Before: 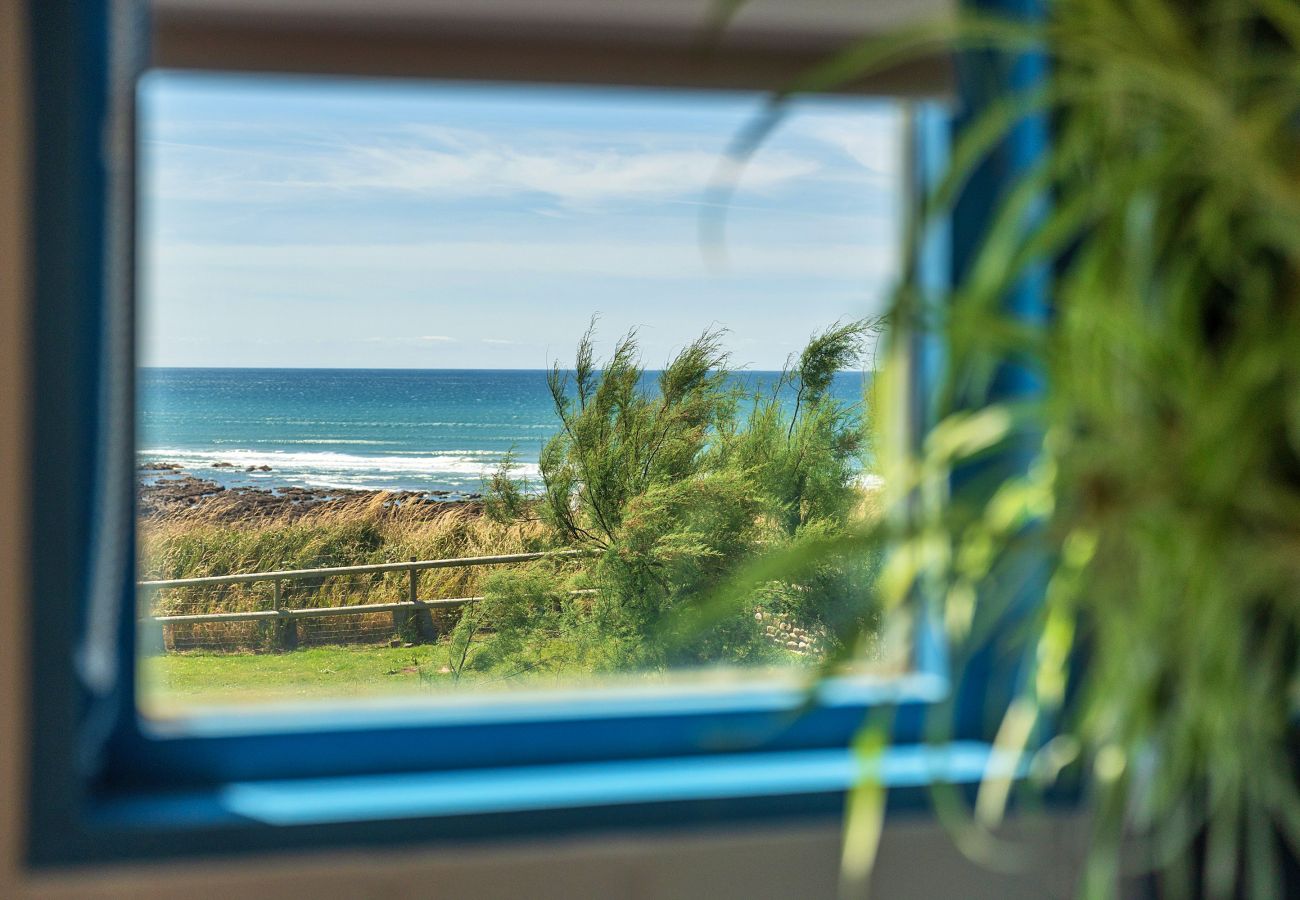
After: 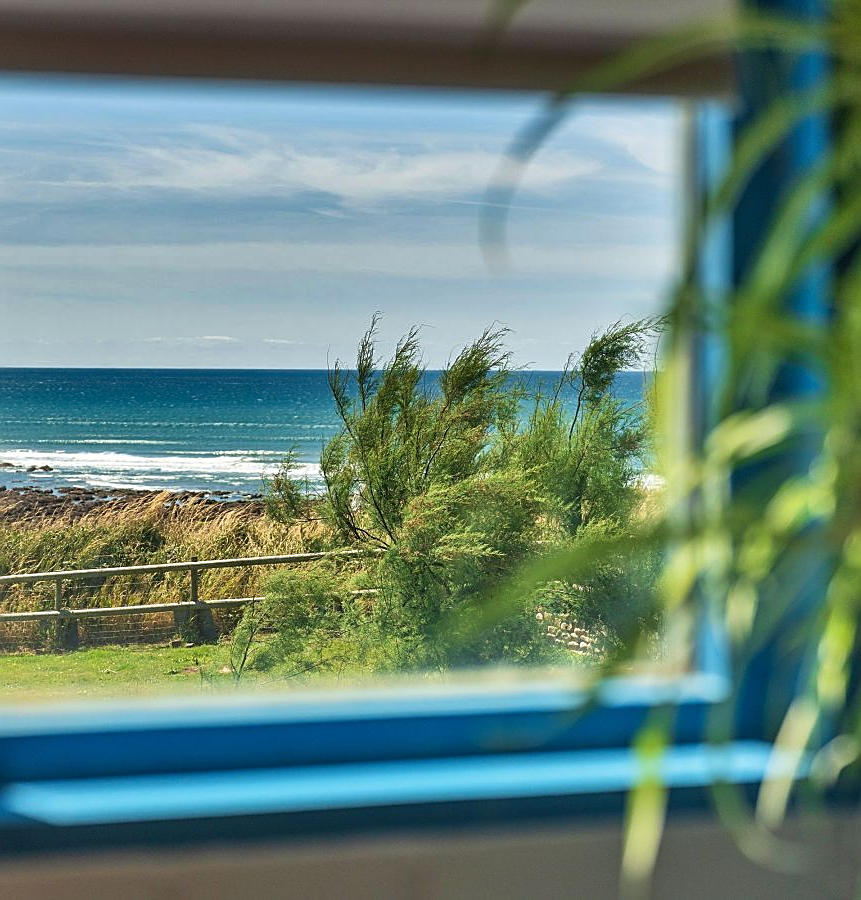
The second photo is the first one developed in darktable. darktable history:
exposure: compensate highlight preservation false
sharpen: on, module defaults
shadows and highlights: shadows 20.95, highlights -81.62, soften with gaussian
crop: left 16.885%, right 16.875%
